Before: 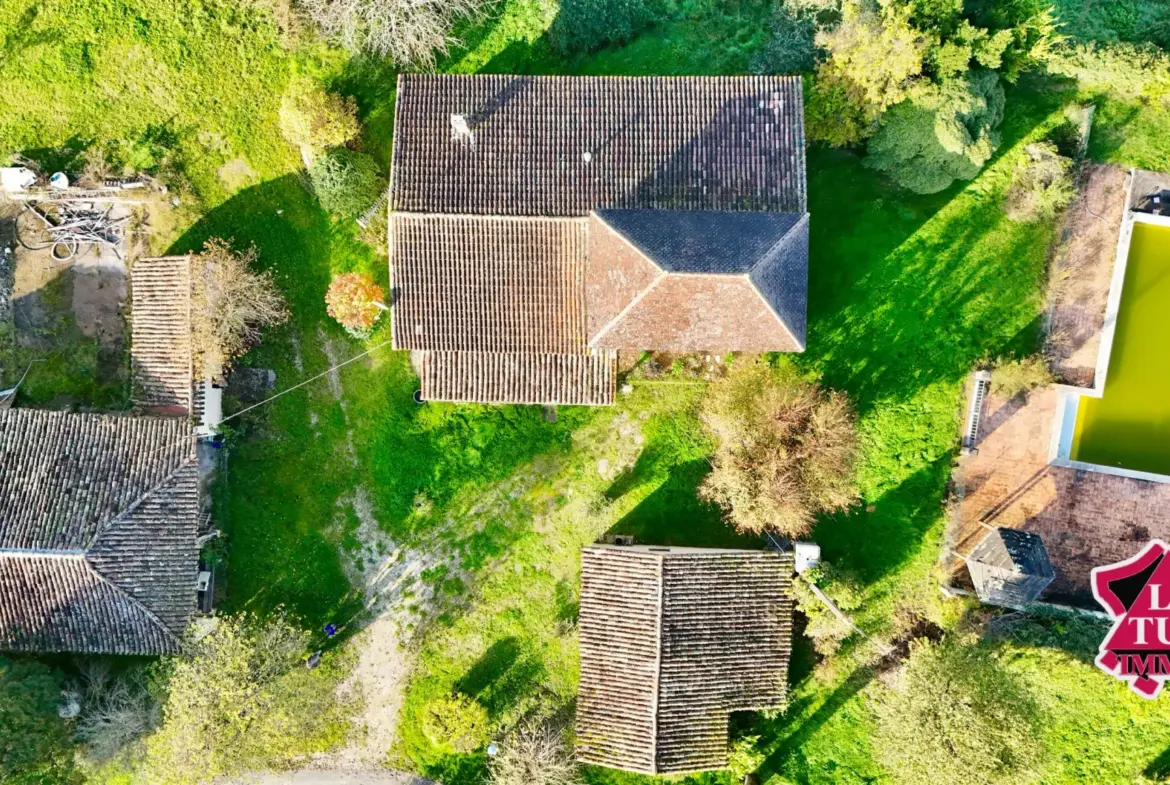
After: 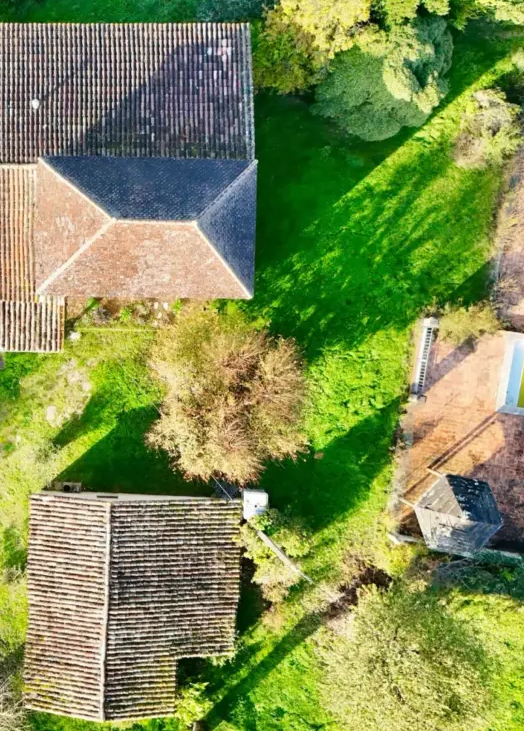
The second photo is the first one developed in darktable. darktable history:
crop: left 47.208%, top 6.84%, right 7.999%
